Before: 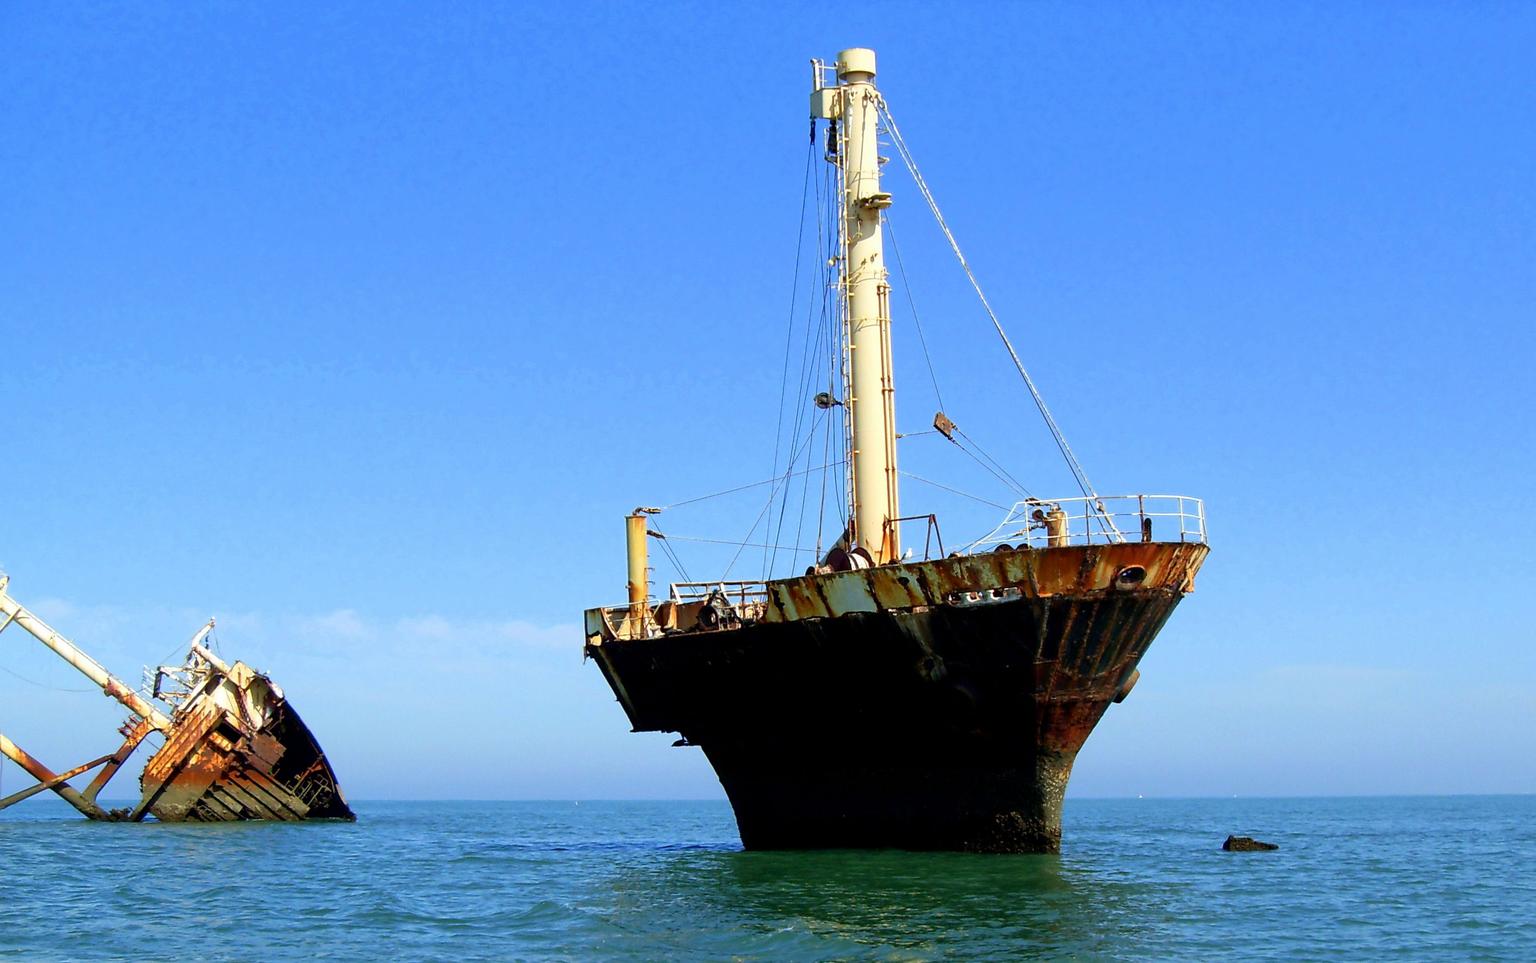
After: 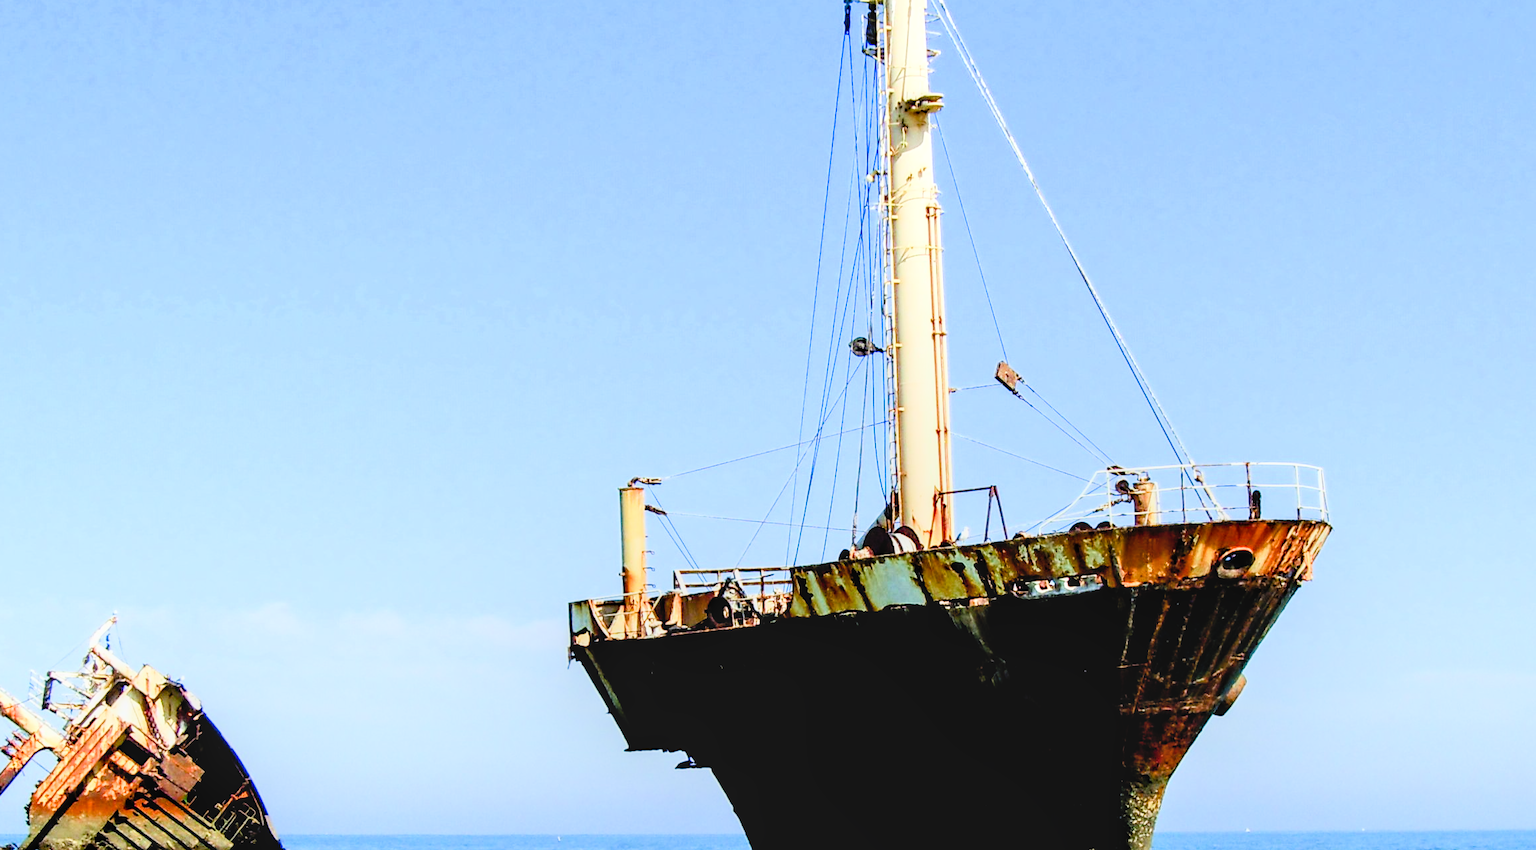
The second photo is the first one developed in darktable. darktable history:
tone equalizer: edges refinement/feathering 500, mask exposure compensation -1.57 EV, preserve details no
color balance rgb: perceptual saturation grading › global saturation 20%, perceptual saturation grading › highlights -49.041%, perceptual saturation grading › shadows 24.023%, global vibrance 20%
local contrast: on, module defaults
filmic rgb: black relative exposure -5.11 EV, white relative exposure 3.97 EV, hardness 2.91, contrast 1.297, highlights saturation mix -11.17%
crop: left 7.758%, top 12.123%, right 10.312%, bottom 15.454%
contrast brightness saturation: contrast 0.195, brightness 0.163, saturation 0.22
exposure: black level correction 0, exposure 0.691 EV, compensate highlight preservation false
